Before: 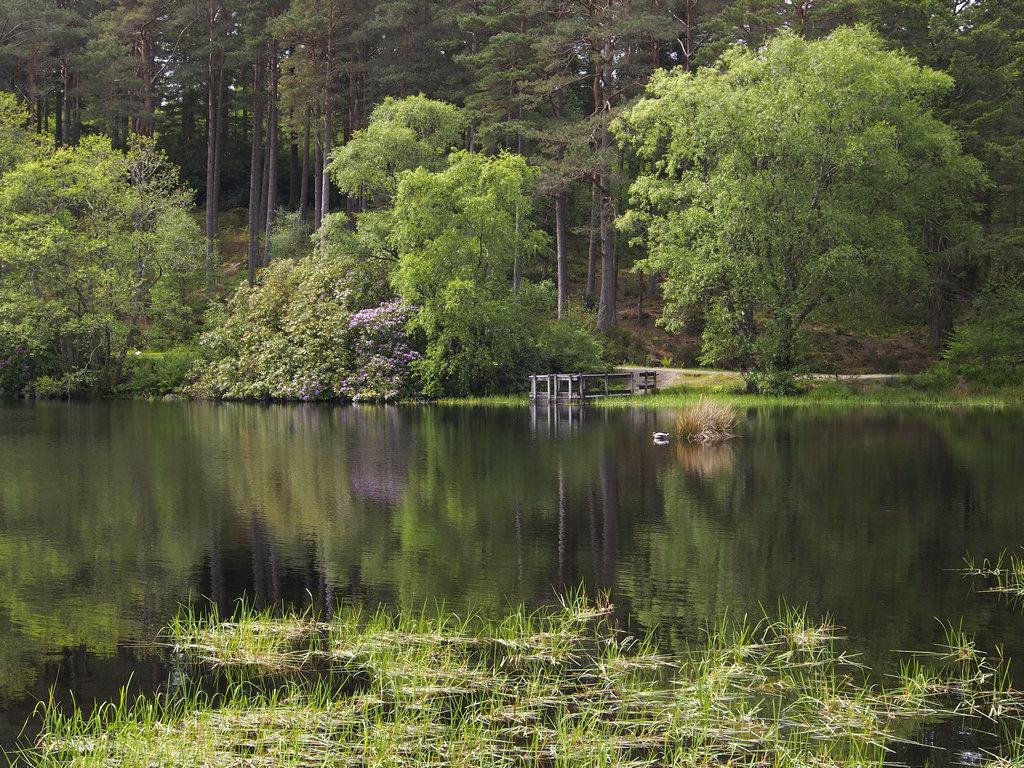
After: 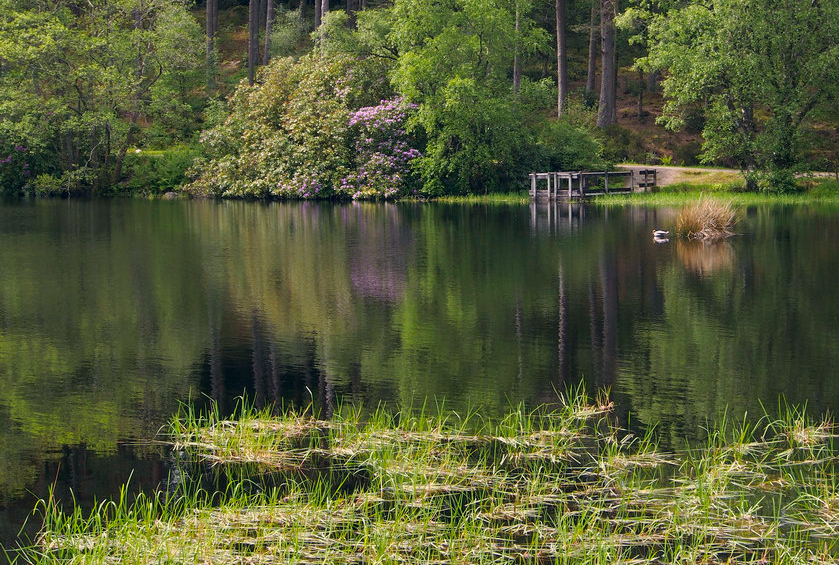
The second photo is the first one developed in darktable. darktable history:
exposure: exposure -0.155 EV, compensate highlight preservation false
color correction: highlights a* 5.36, highlights b* 5.28, shadows a* -4.36, shadows b* -5.12
crop: top 26.425%, right 18.045%
tone equalizer: edges refinement/feathering 500, mask exposure compensation -1.57 EV, preserve details no
